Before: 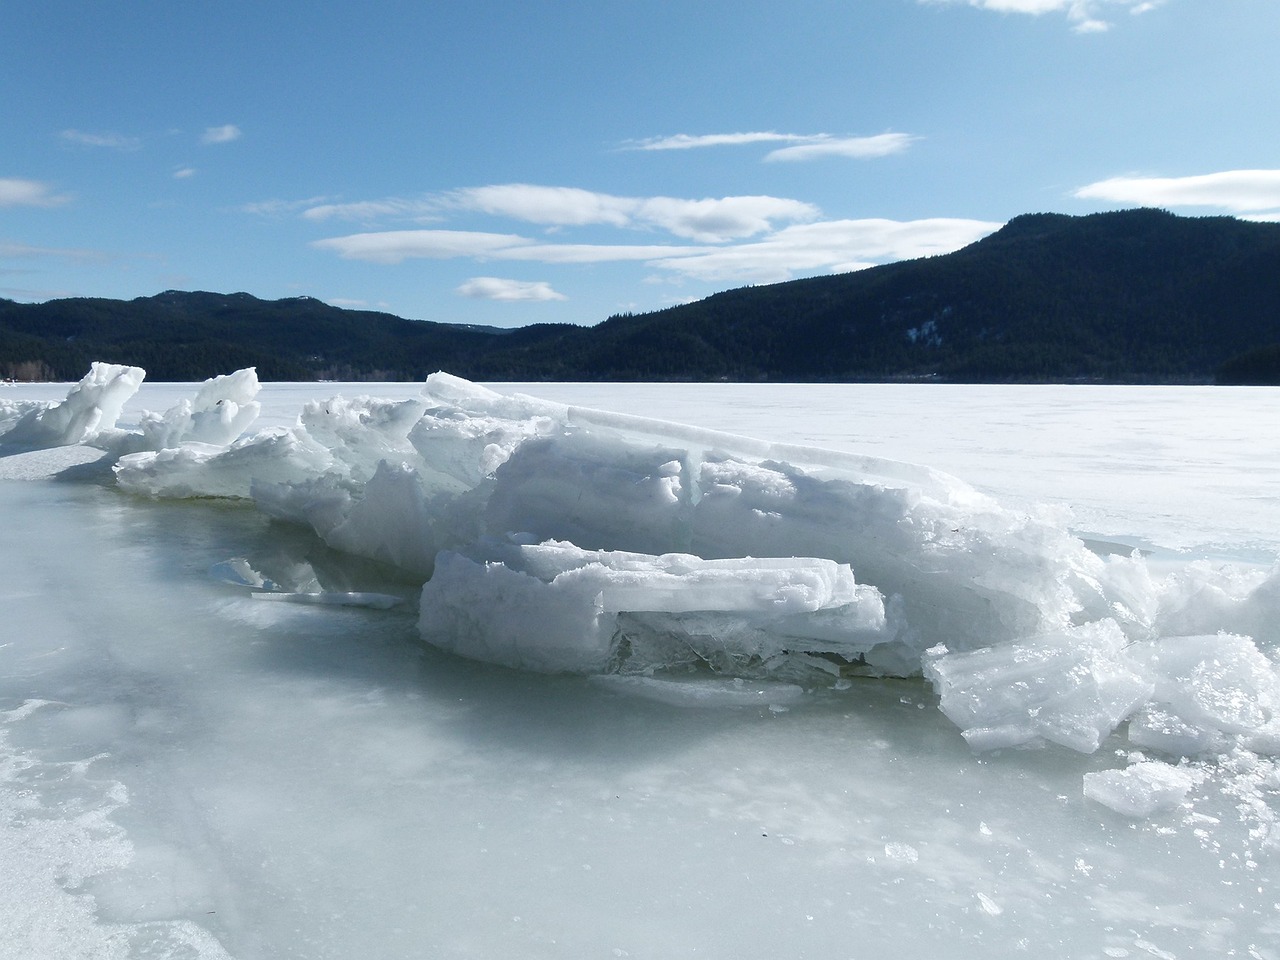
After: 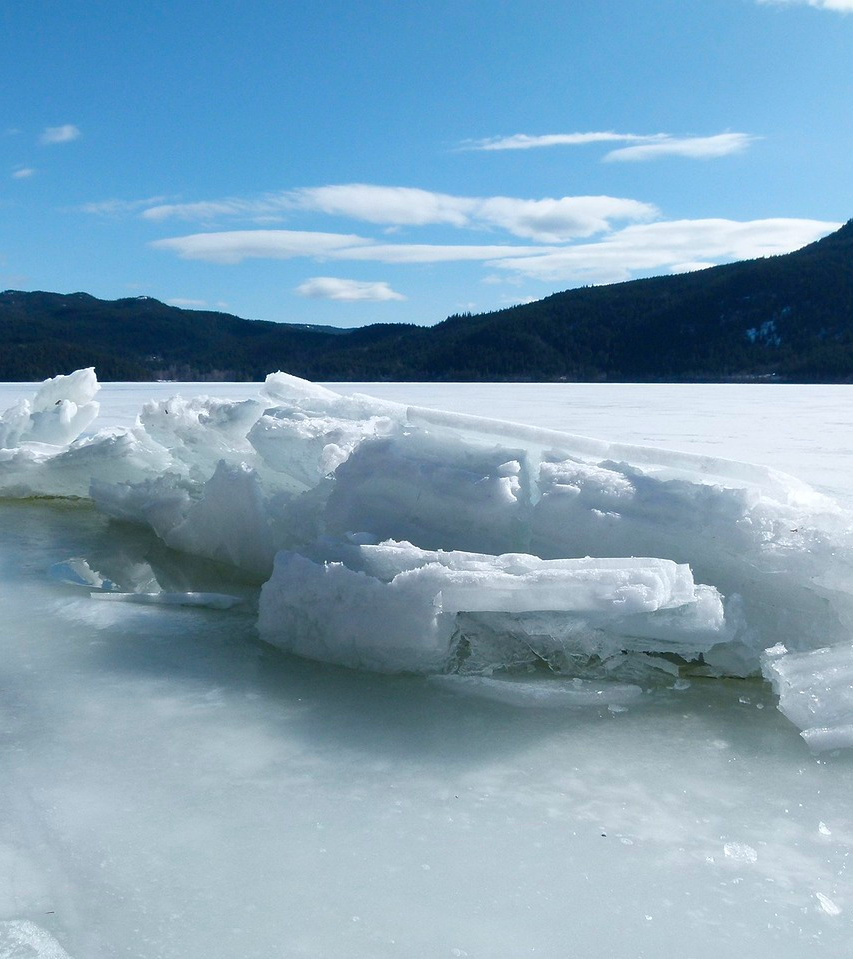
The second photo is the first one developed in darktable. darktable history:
crop and rotate: left 12.648%, right 20.685%
color balance rgb: perceptual saturation grading › global saturation 25%, global vibrance 20%
